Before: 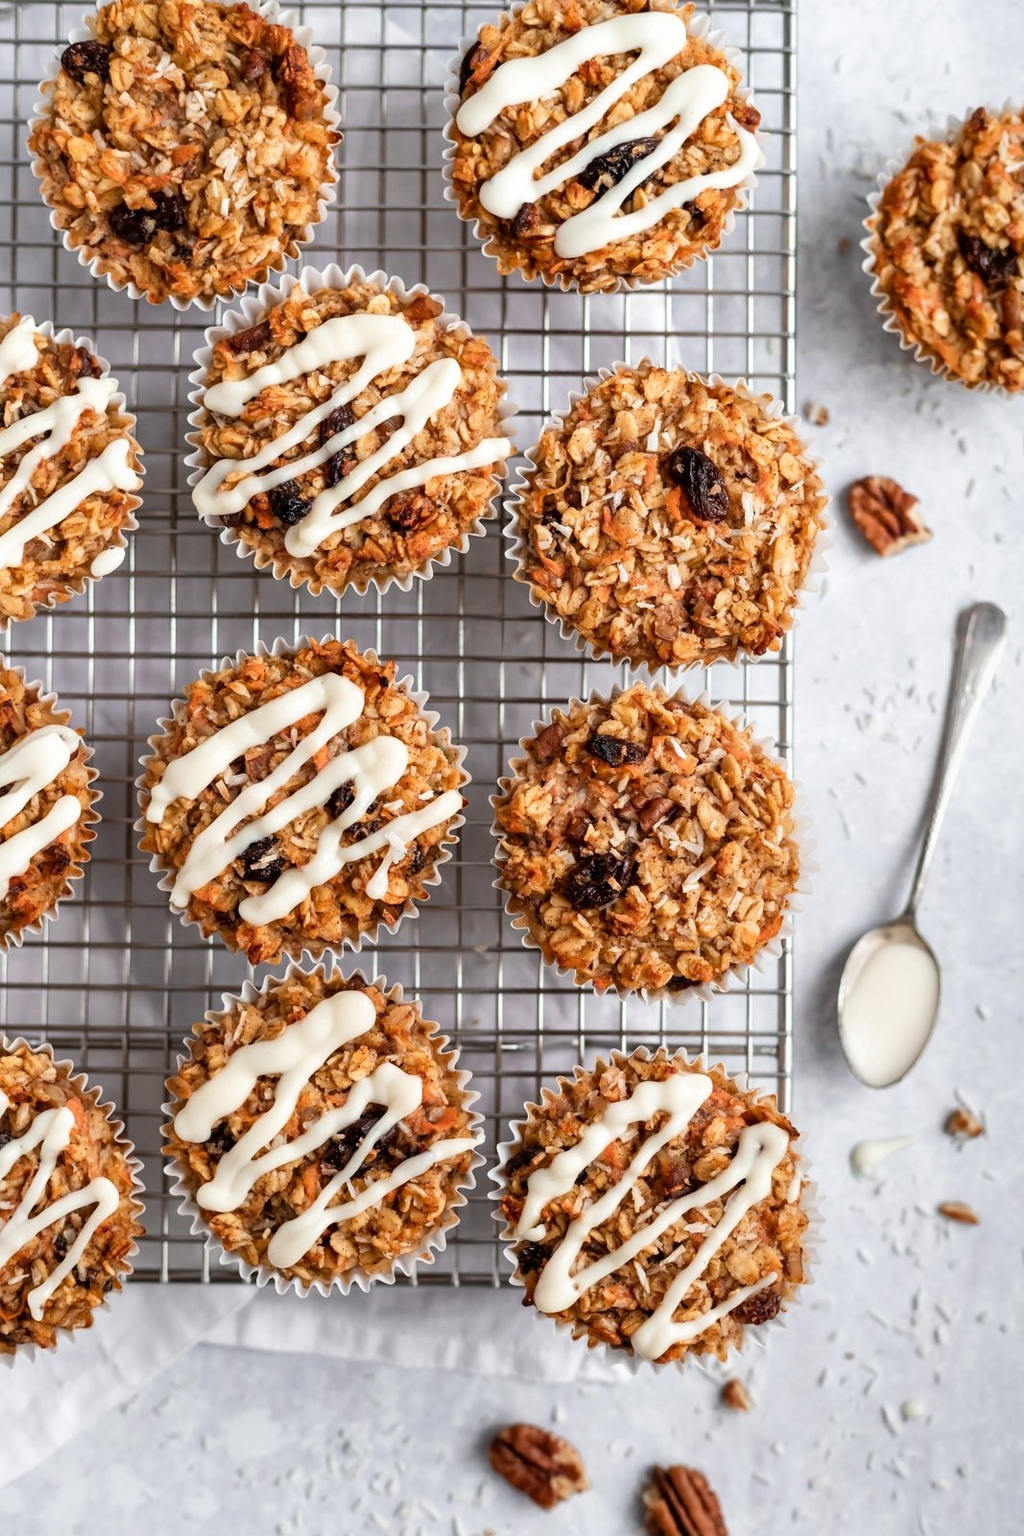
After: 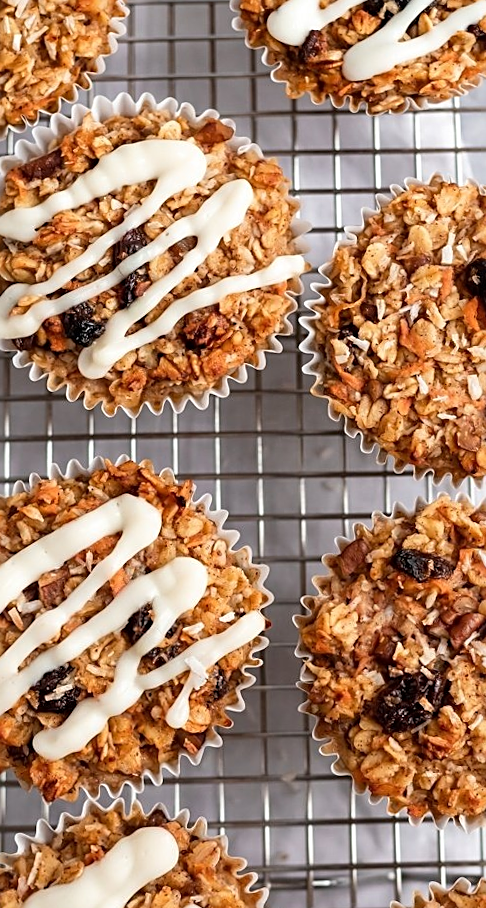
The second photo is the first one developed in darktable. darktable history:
rotate and perspective: rotation -1.68°, lens shift (vertical) -0.146, crop left 0.049, crop right 0.912, crop top 0.032, crop bottom 0.96
crop: left 17.835%, top 7.675%, right 32.881%, bottom 32.213%
sharpen: on, module defaults
